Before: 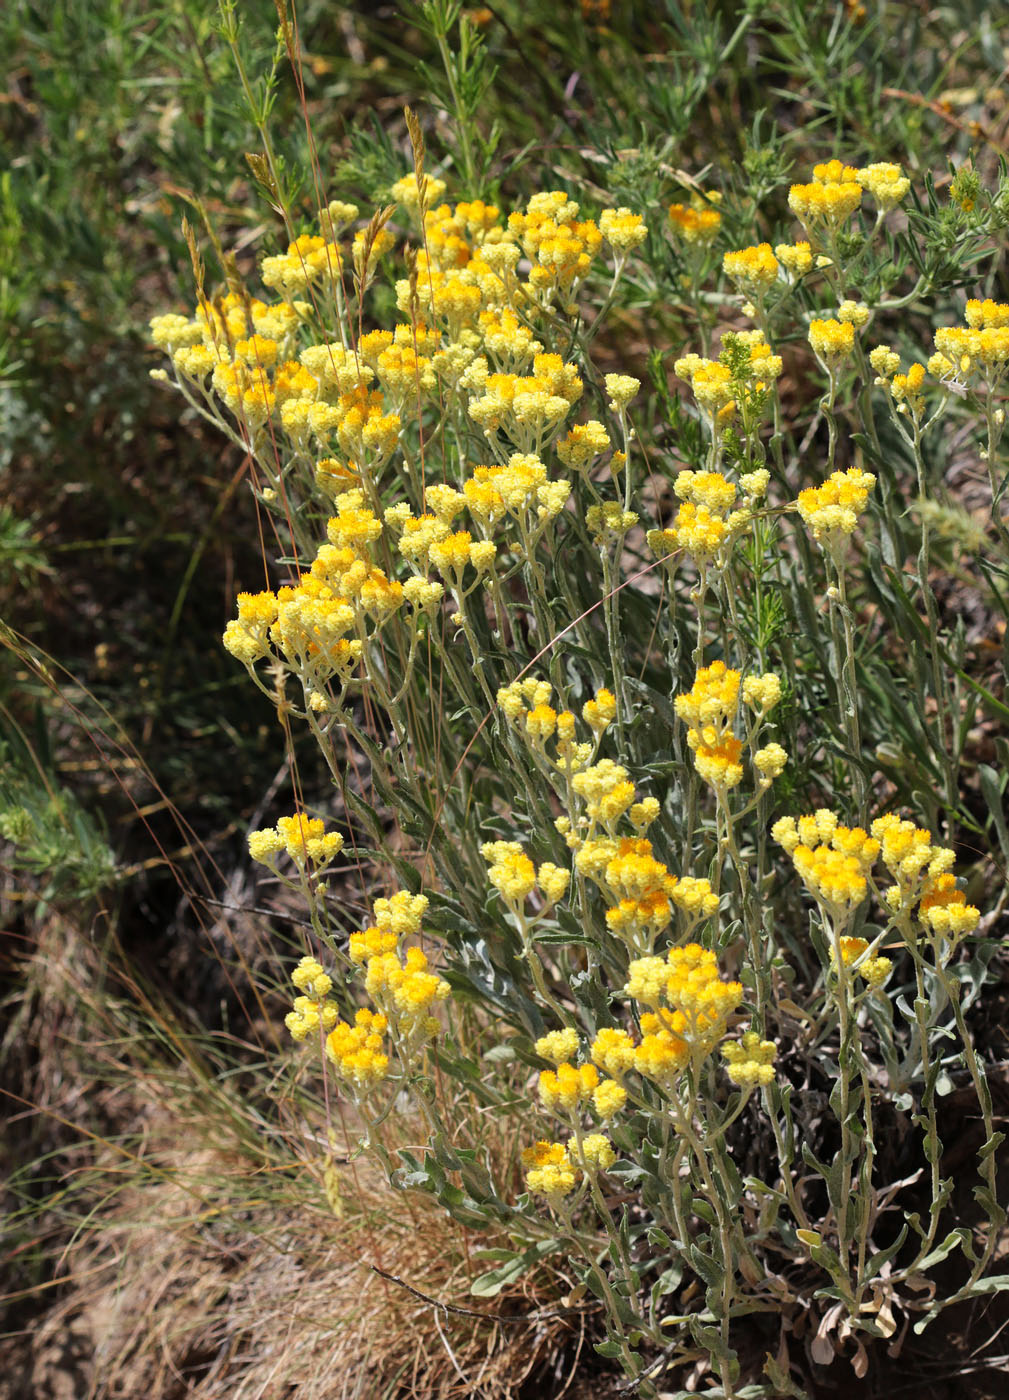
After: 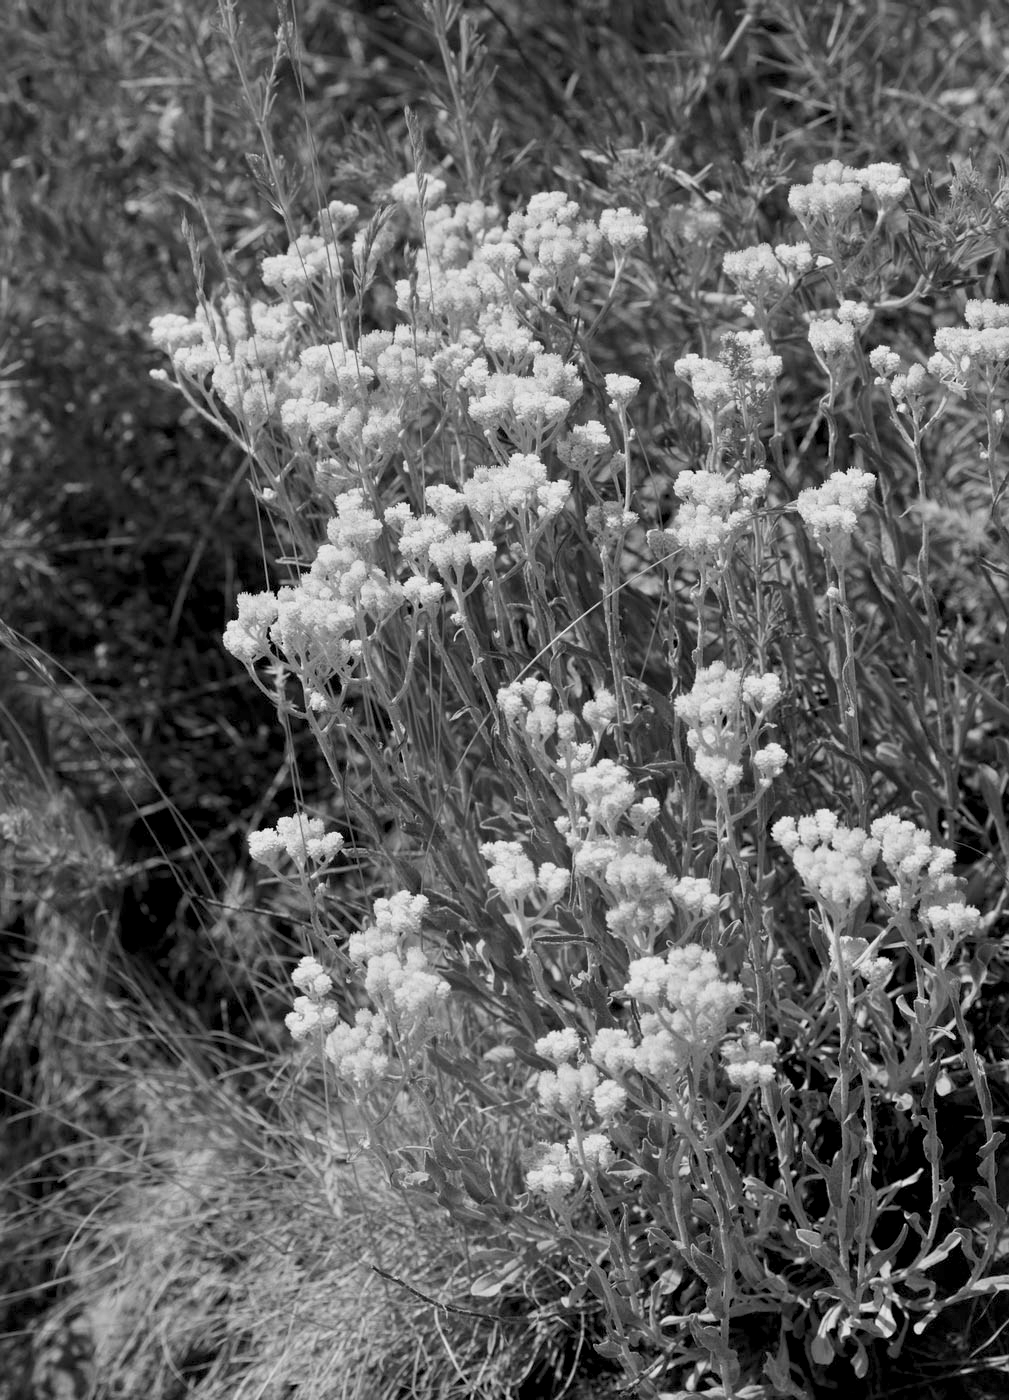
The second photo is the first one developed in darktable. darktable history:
color balance rgb: global offset › luminance -0.5%, perceptual saturation grading › highlights -17.77%, perceptual saturation grading › mid-tones 33.1%, perceptual saturation grading › shadows 50.52%, perceptual brilliance grading › highlights 10.8%, perceptual brilliance grading › shadows -10.8%, global vibrance 24.22%, contrast -25%
monochrome: on, module defaults
